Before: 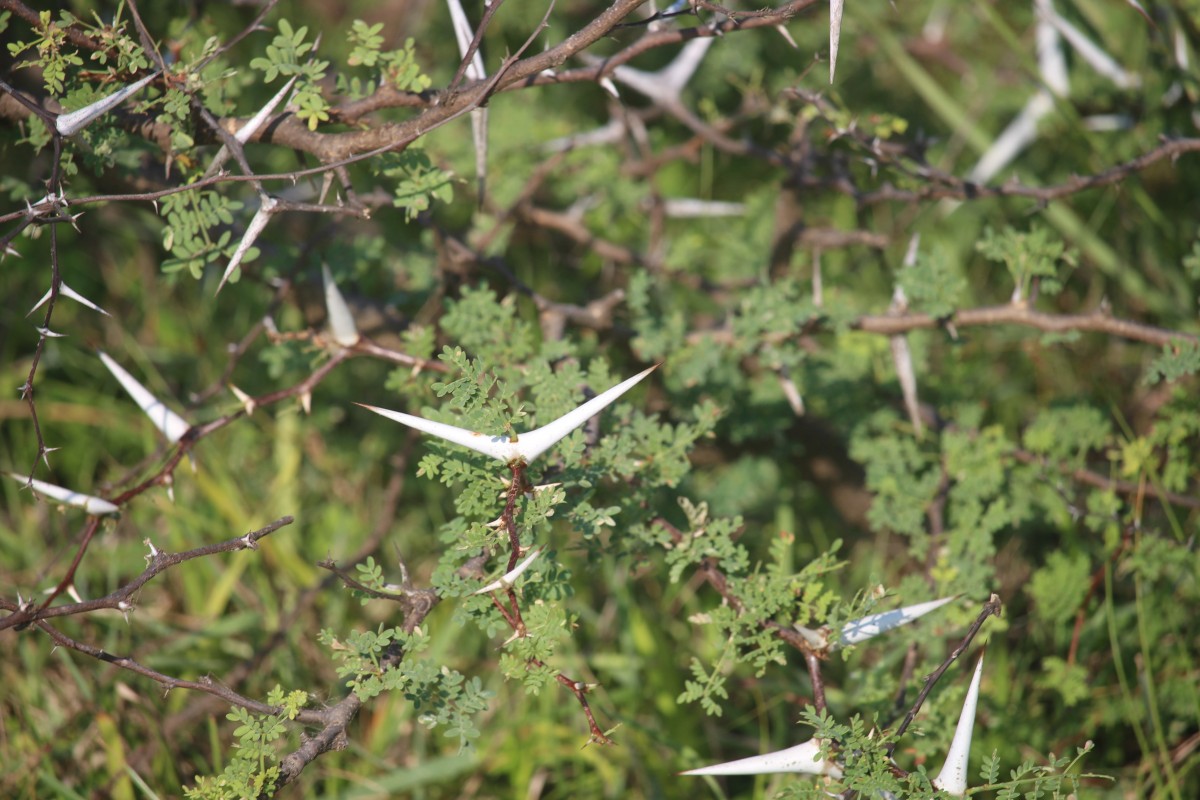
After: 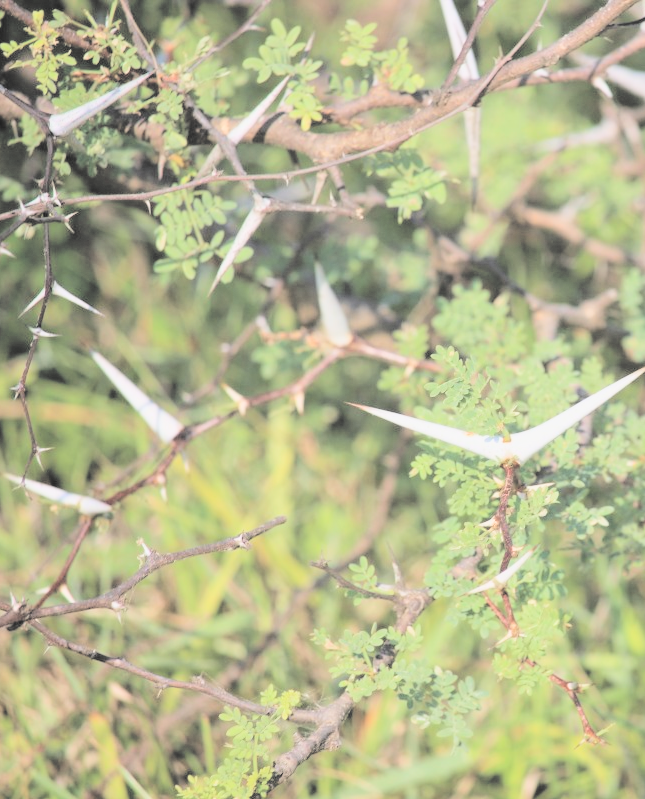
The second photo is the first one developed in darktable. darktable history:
contrast brightness saturation: brightness 1
crop: left 0.587%, right 45.588%, bottom 0.086%
filmic rgb: black relative exposure -5 EV, white relative exposure 3.5 EV, hardness 3.19, contrast 1.2, highlights saturation mix -50%
